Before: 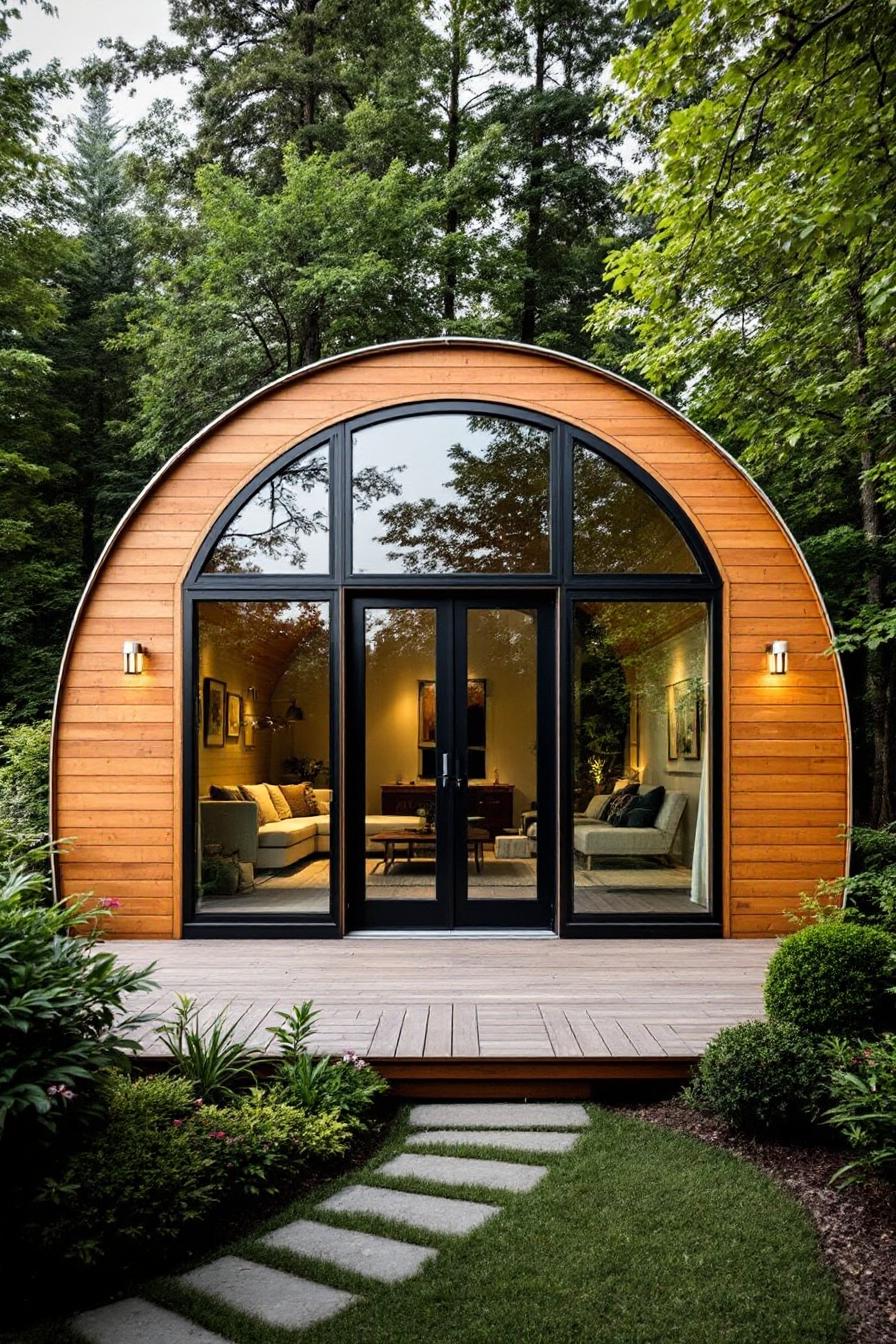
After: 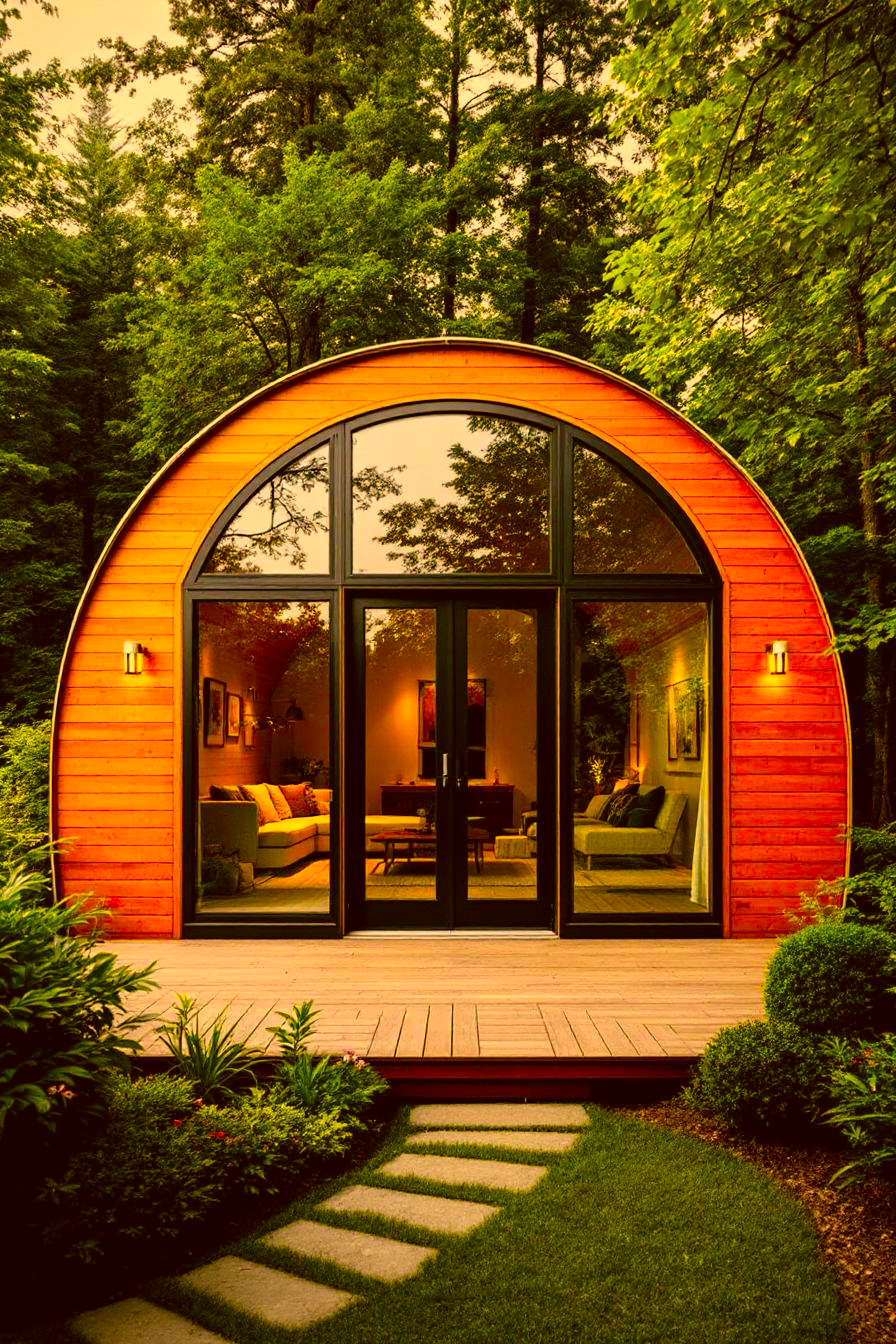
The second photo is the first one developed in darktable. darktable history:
color correction: highlights a* 10.44, highlights b* 30.04, shadows a* 2.73, shadows b* 17.51, saturation 1.72
color balance: mode lift, gamma, gain (sRGB), lift [1, 0.99, 1.01, 0.992], gamma [1, 1.037, 0.974, 0.963]
